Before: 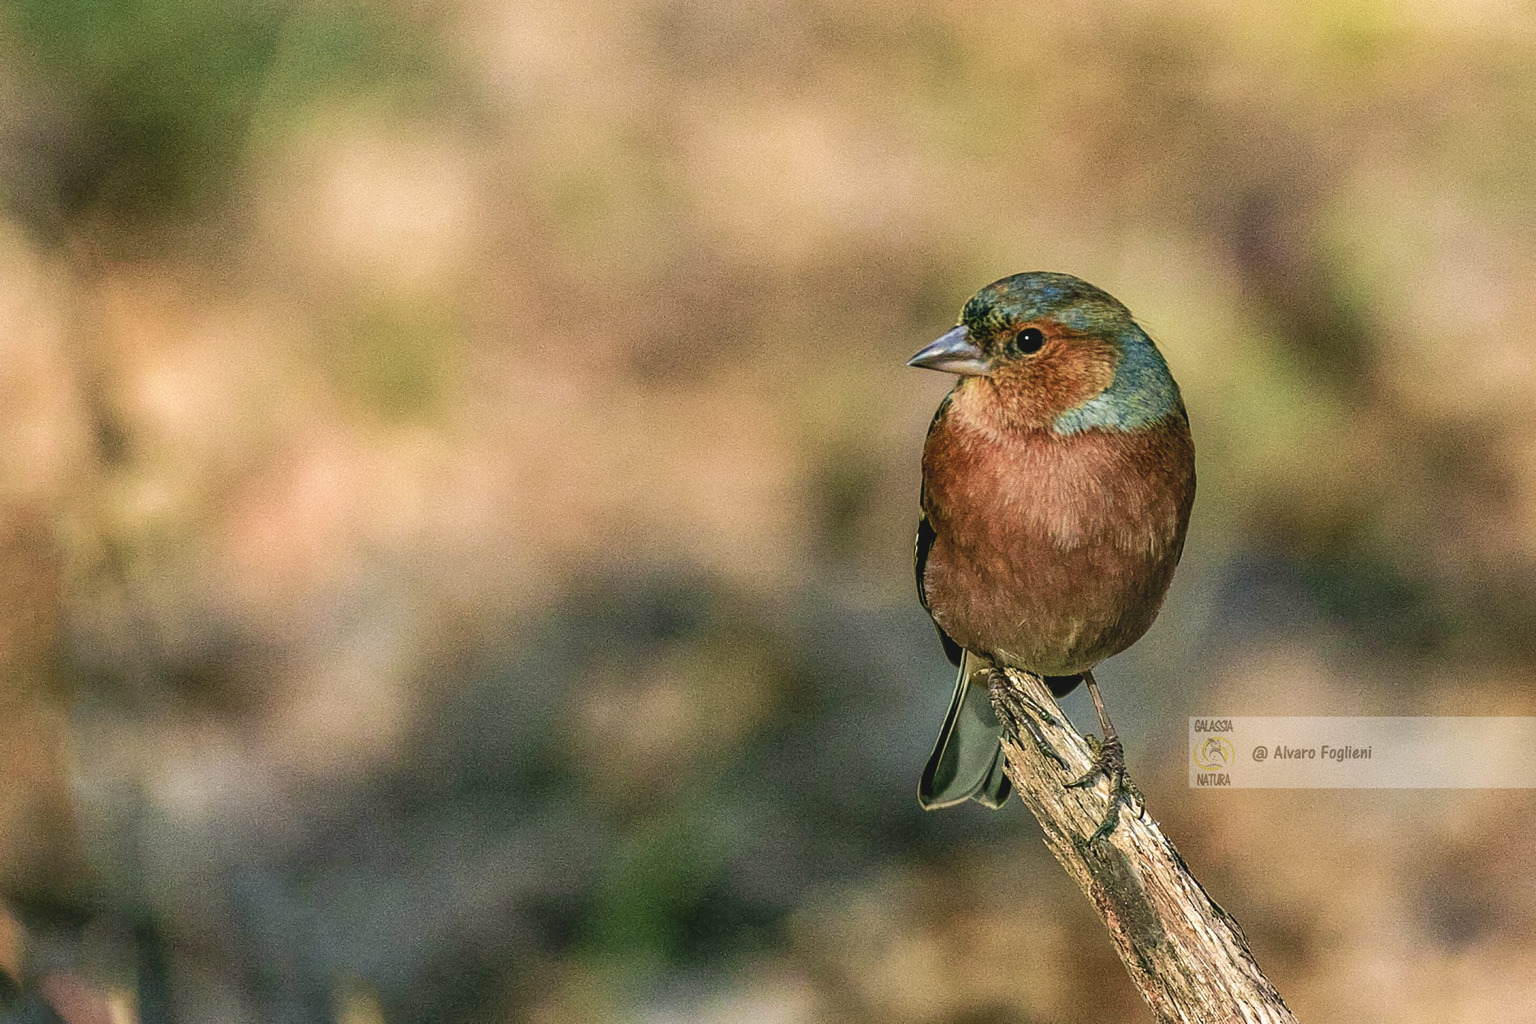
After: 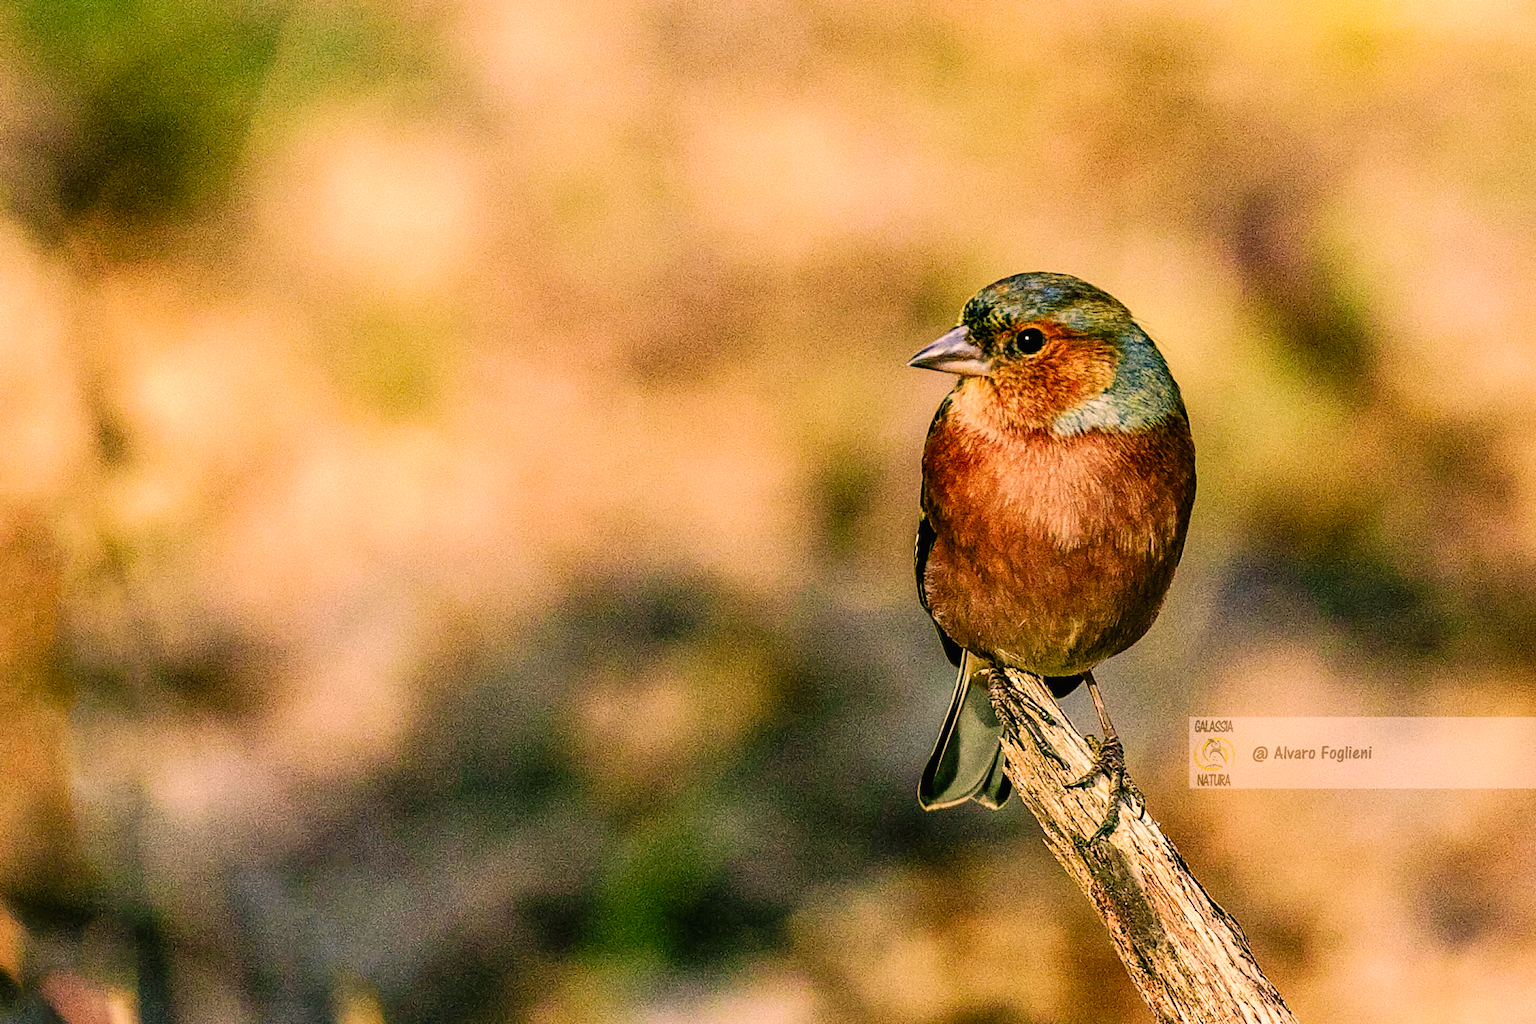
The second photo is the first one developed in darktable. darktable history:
tone curve: curves: ch0 [(0, 0) (0.003, 0) (0.011, 0.001) (0.025, 0.003) (0.044, 0.005) (0.069, 0.011) (0.1, 0.021) (0.136, 0.035) (0.177, 0.079) (0.224, 0.134) (0.277, 0.219) (0.335, 0.315) (0.399, 0.42) (0.468, 0.529) (0.543, 0.636) (0.623, 0.727) (0.709, 0.805) (0.801, 0.88) (0.898, 0.957) (1, 1)], preserve colors none
color correction: highlights a* 17.88, highlights b* 18.79
